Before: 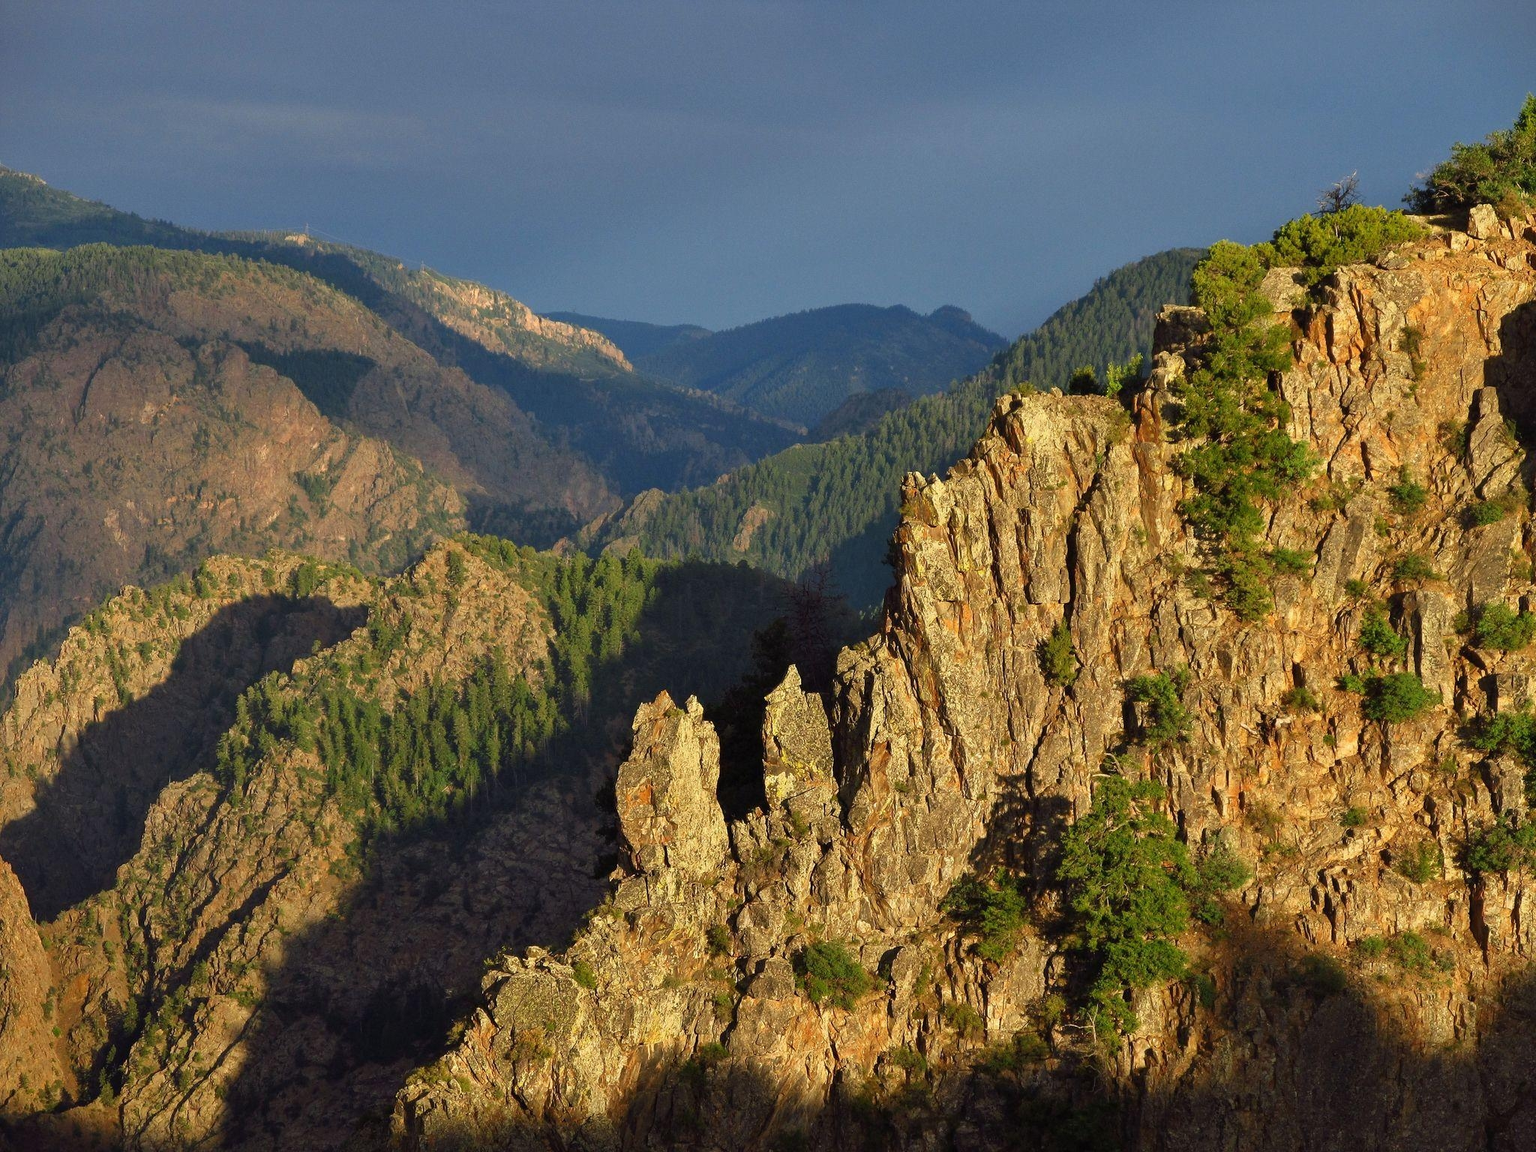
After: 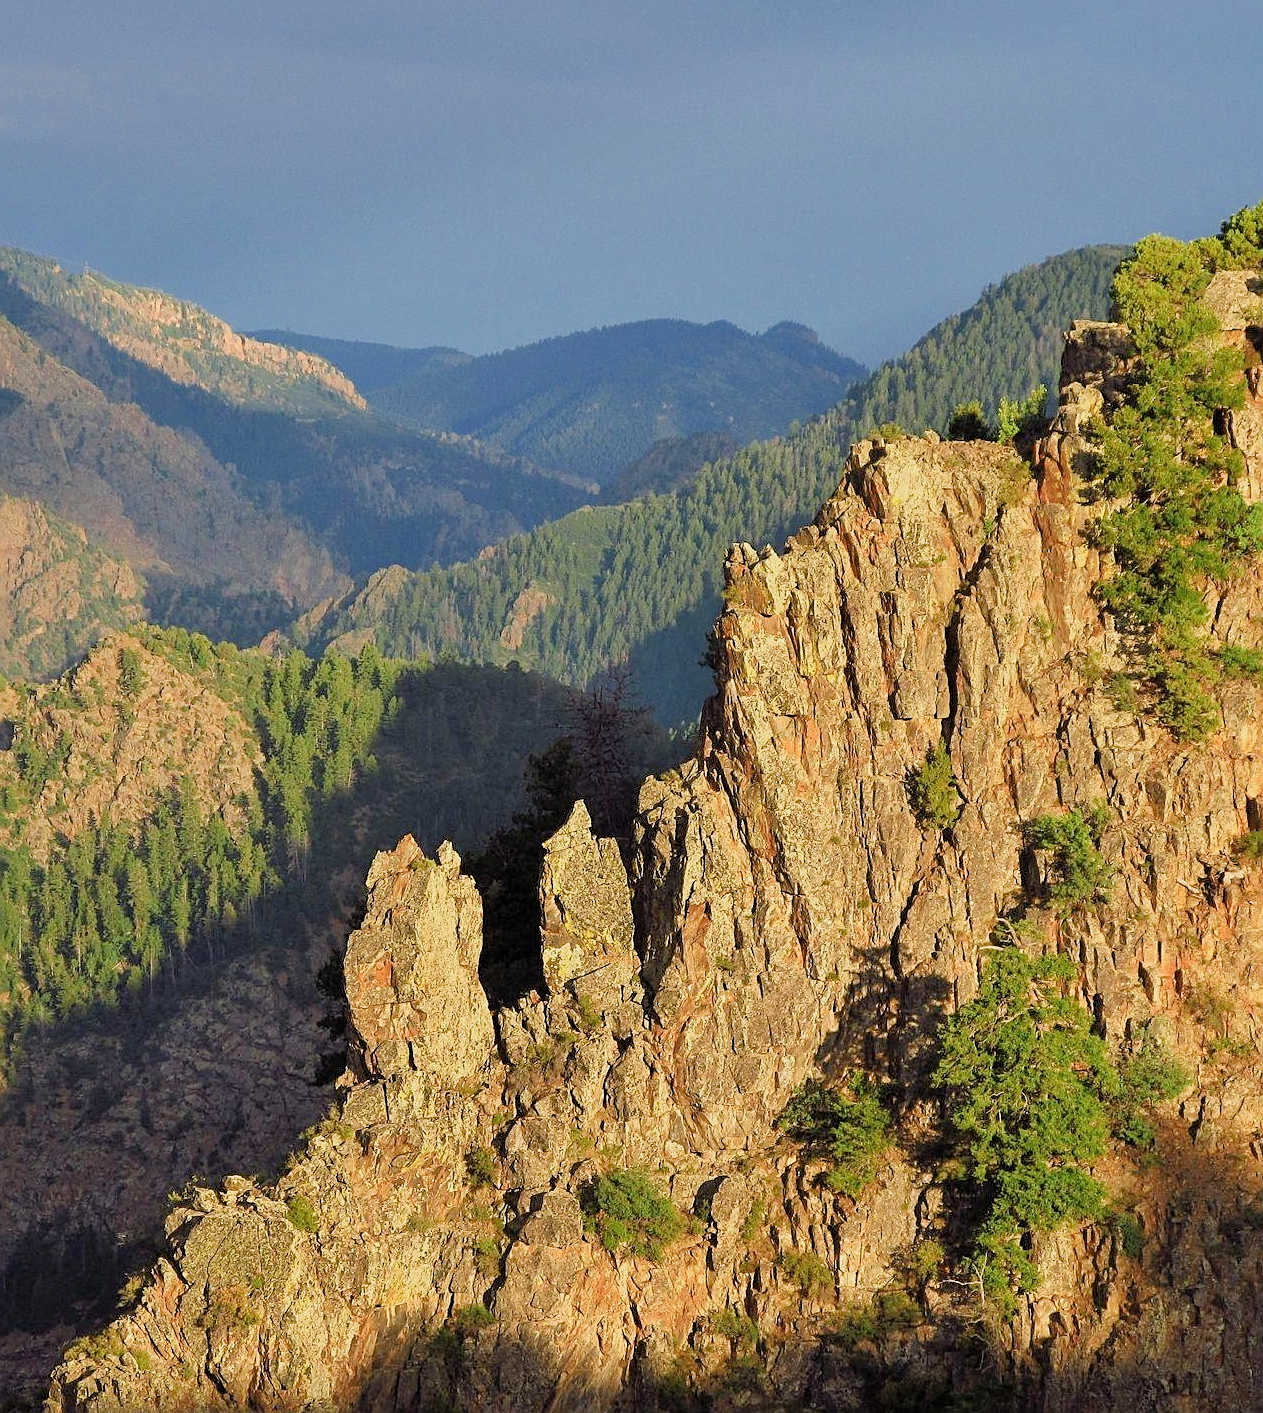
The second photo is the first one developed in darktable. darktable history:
filmic rgb: black relative exposure -8.89 EV, white relative exposure 4.98 EV, target black luminance 0%, hardness 3.78, latitude 66.39%, contrast 0.816, highlights saturation mix 10.33%, shadows ↔ highlights balance 20.18%
exposure: black level correction 0, exposure 1.097 EV, compensate exposure bias true, compensate highlight preservation false
sharpen: on, module defaults
crop and rotate: left 23.313%, top 5.64%, right 14.989%, bottom 2.36%
